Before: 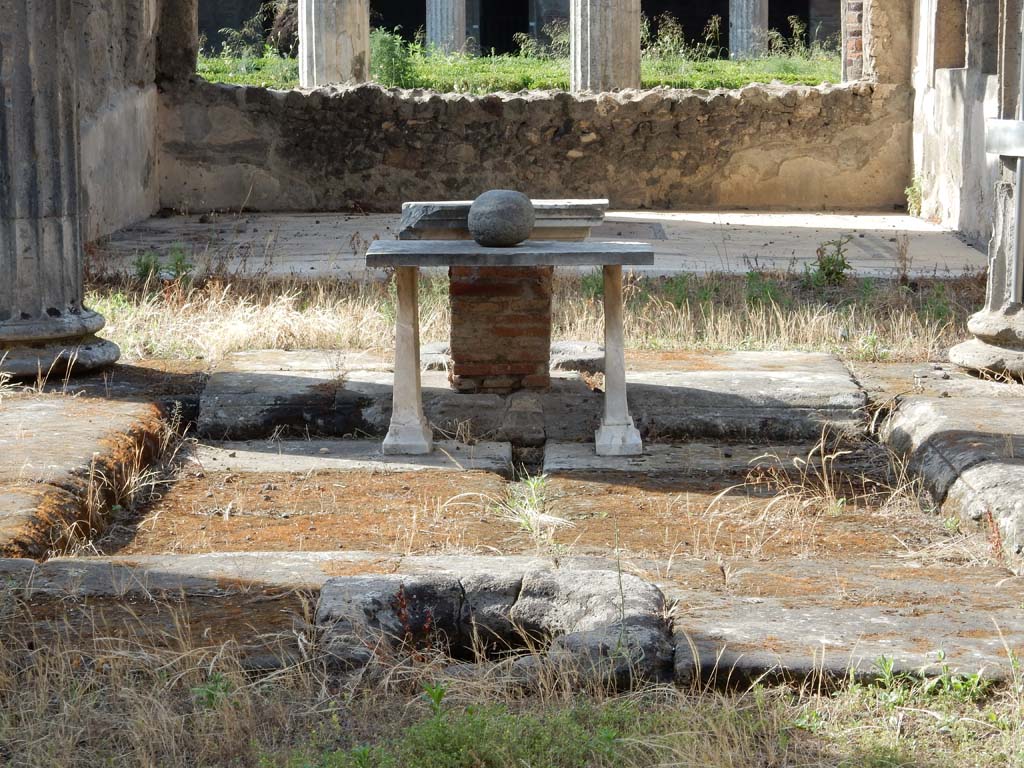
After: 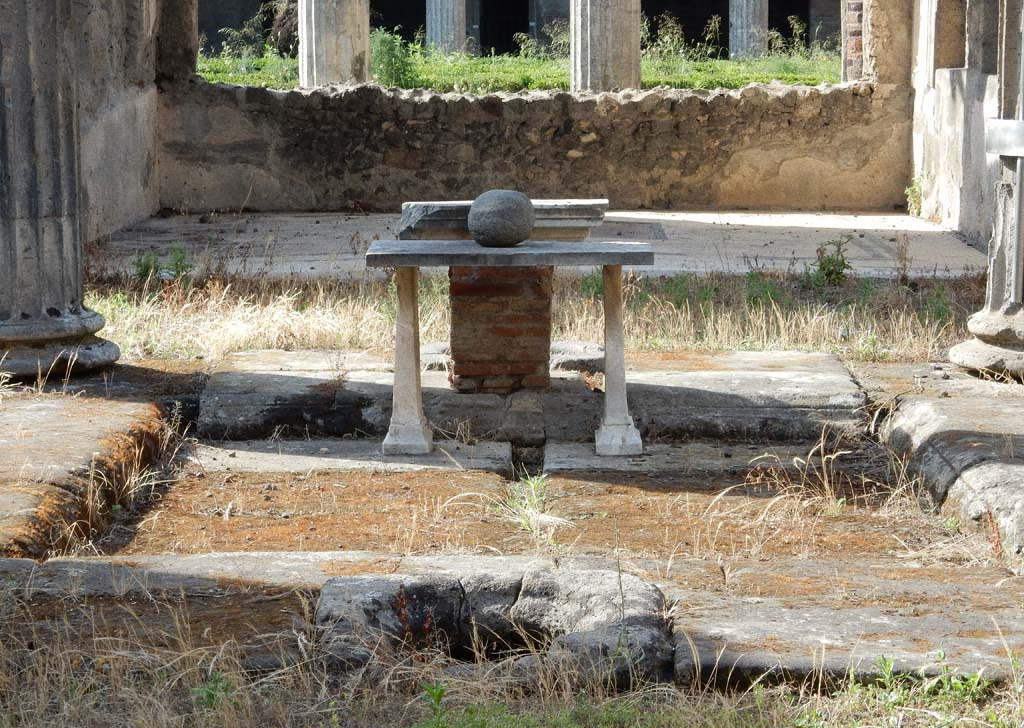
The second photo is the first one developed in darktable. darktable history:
crop and rotate: top 0%, bottom 5.097%
grain: coarseness 22.88 ISO
